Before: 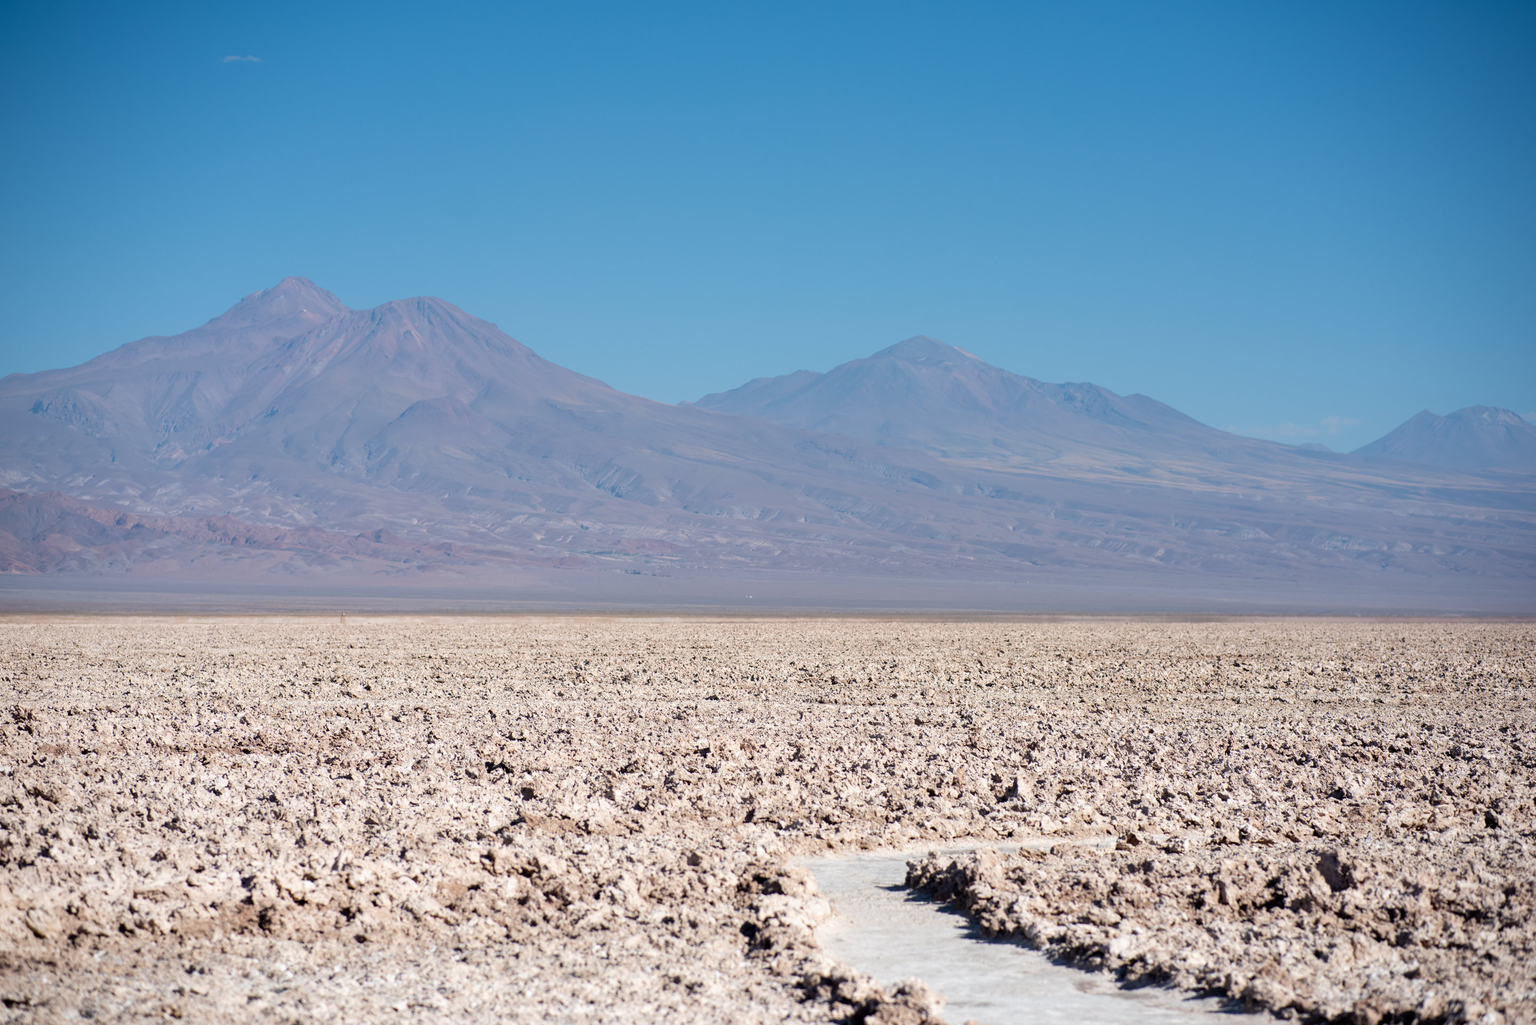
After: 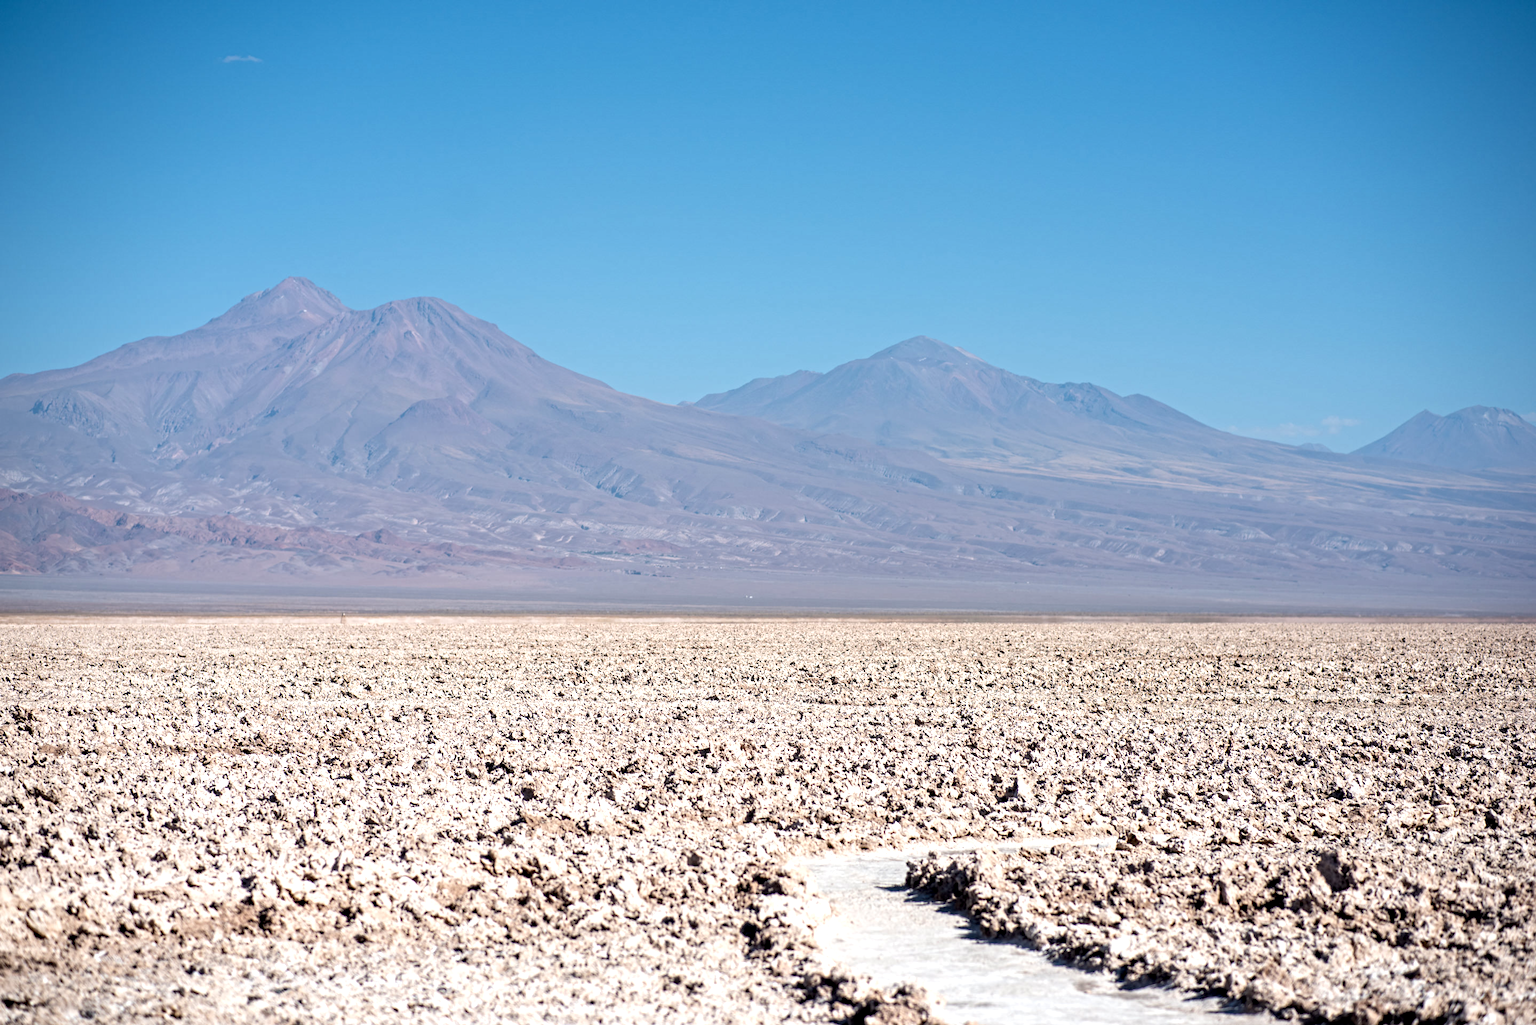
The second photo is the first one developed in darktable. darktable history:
contrast equalizer: y [[0.5, 0.501, 0.525, 0.597, 0.58, 0.514], [0.5 ×6], [0.5 ×6], [0 ×6], [0 ×6]]
tone equalizer: -8 EV -0.389 EV, -7 EV -0.403 EV, -6 EV -0.364 EV, -5 EV -0.247 EV, -3 EV 0.233 EV, -2 EV 0.335 EV, -1 EV 0.371 EV, +0 EV 0.43 EV, mask exposure compensation -0.494 EV
